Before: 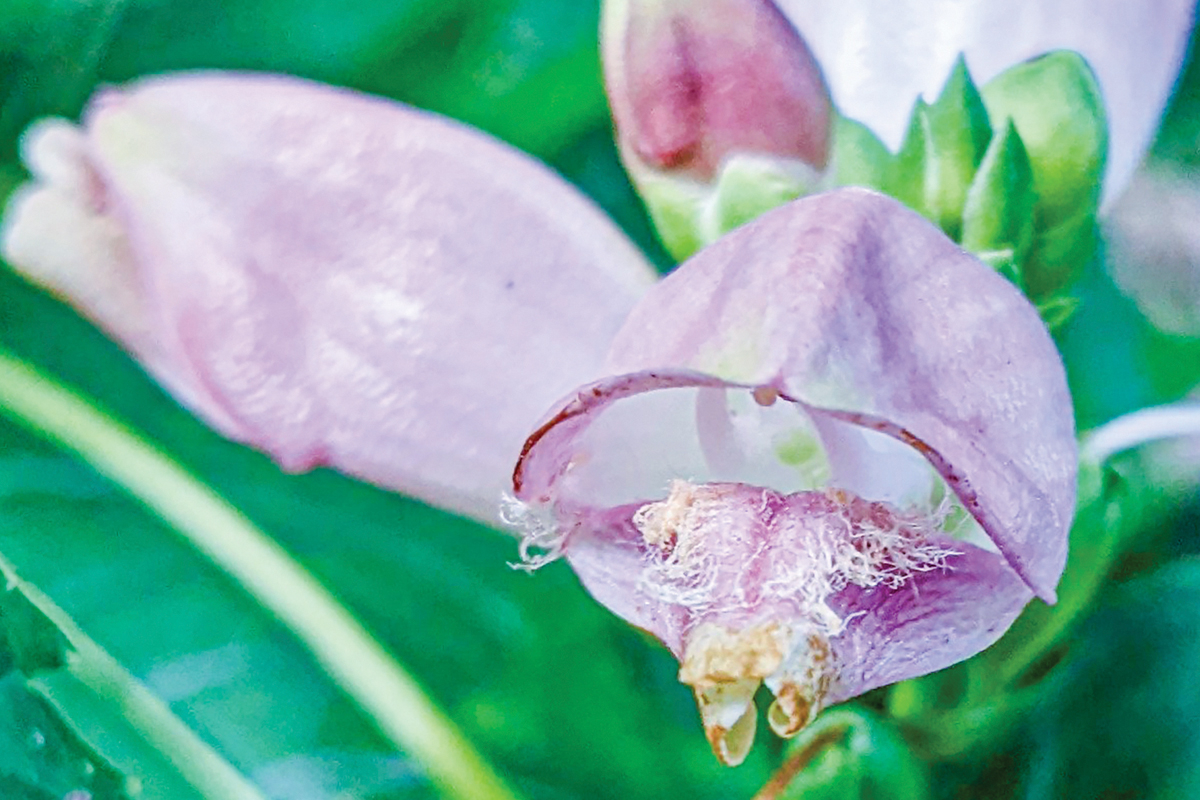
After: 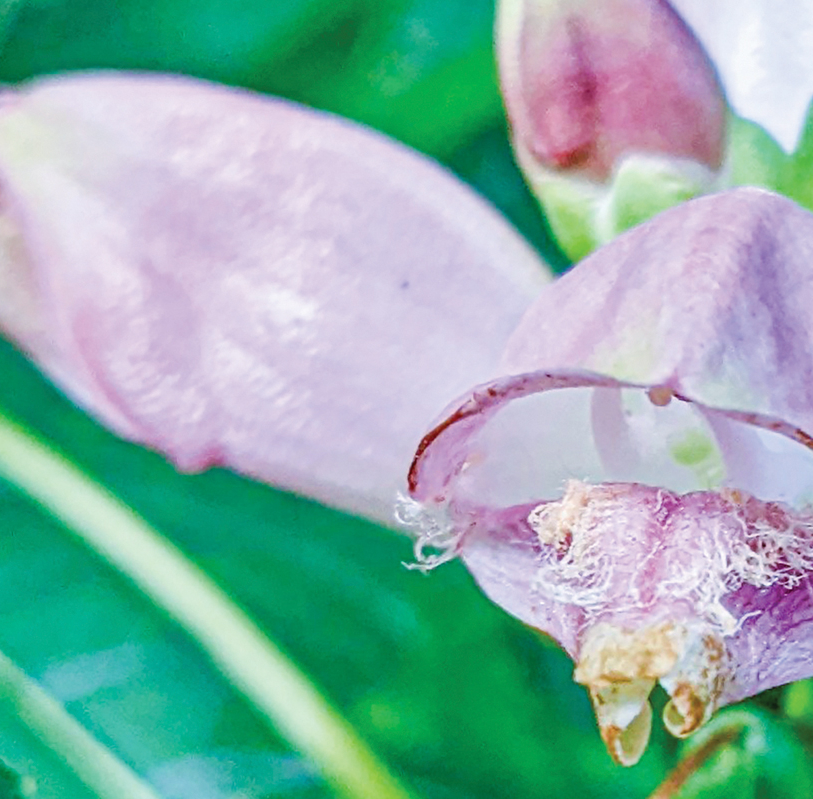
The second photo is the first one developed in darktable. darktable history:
crop and rotate: left 8.805%, right 23.387%
